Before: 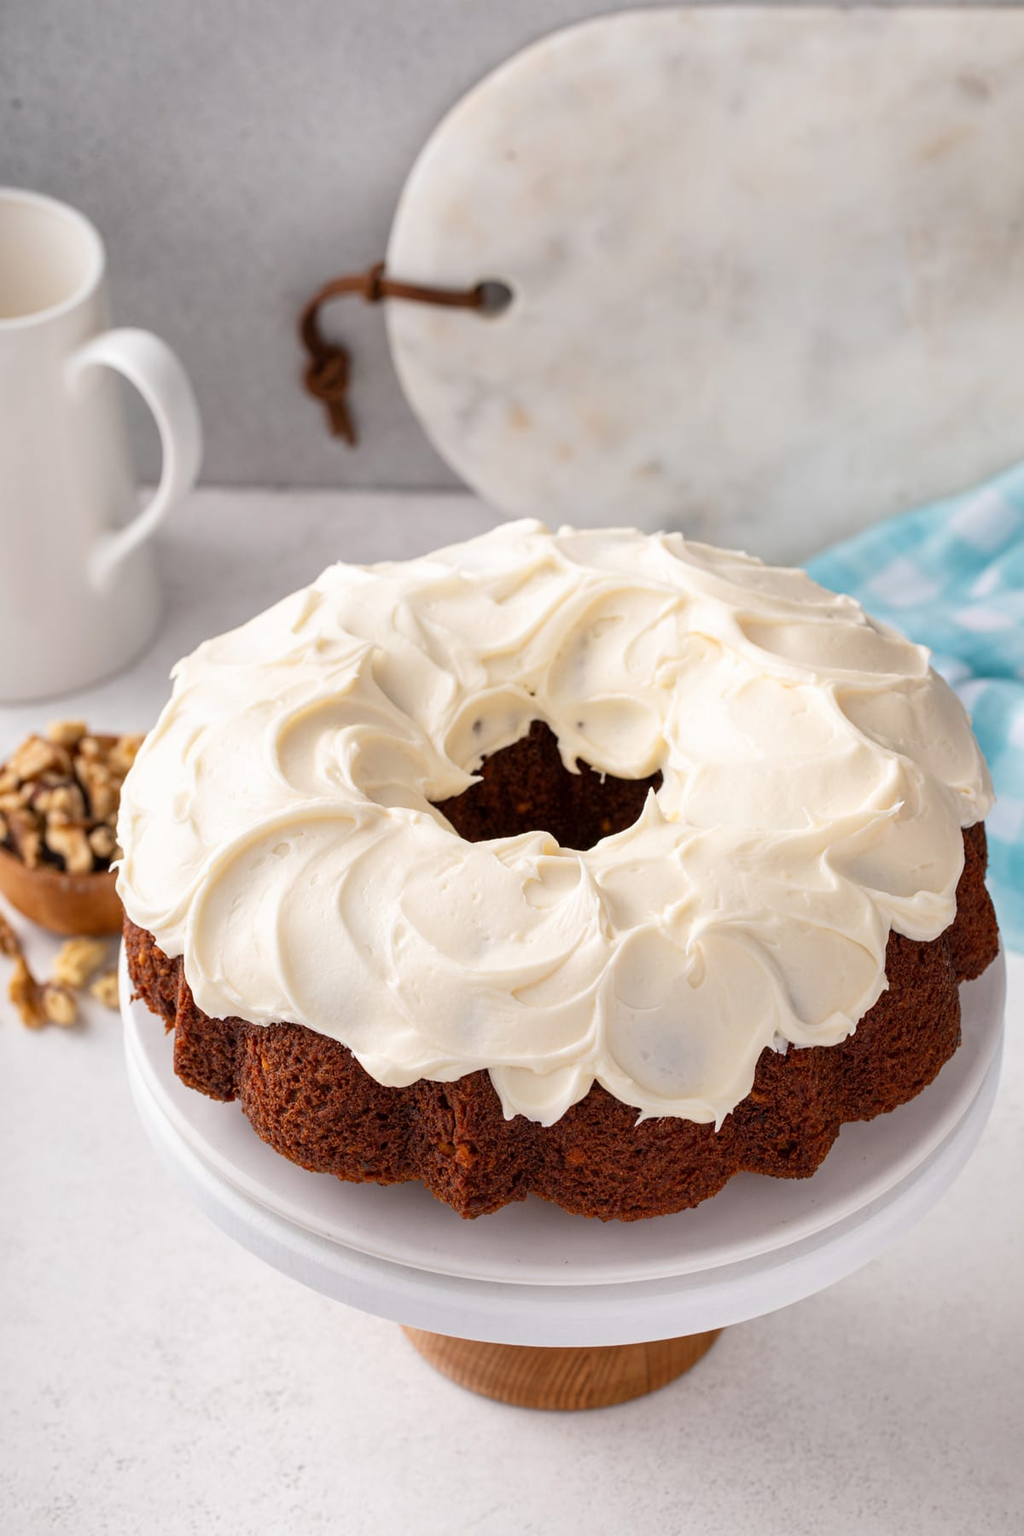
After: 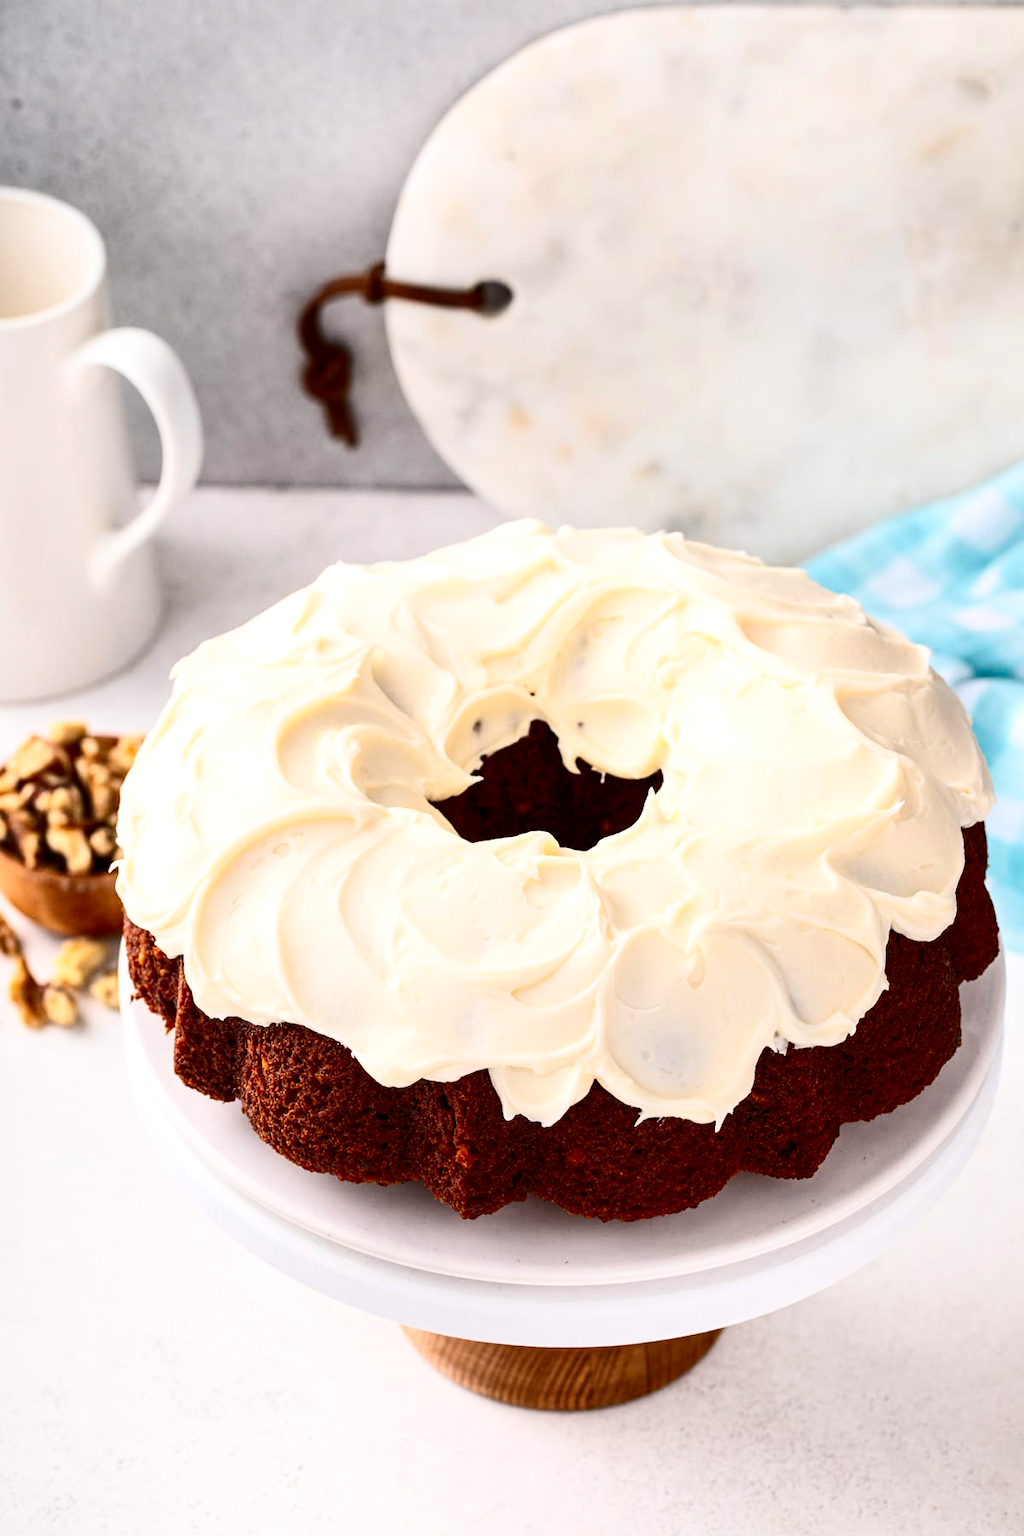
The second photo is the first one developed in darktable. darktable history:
local contrast: highlights 105%, shadows 101%, detail 119%, midtone range 0.2
contrast brightness saturation: contrast 0.407, brightness 0.044, saturation 0.251
